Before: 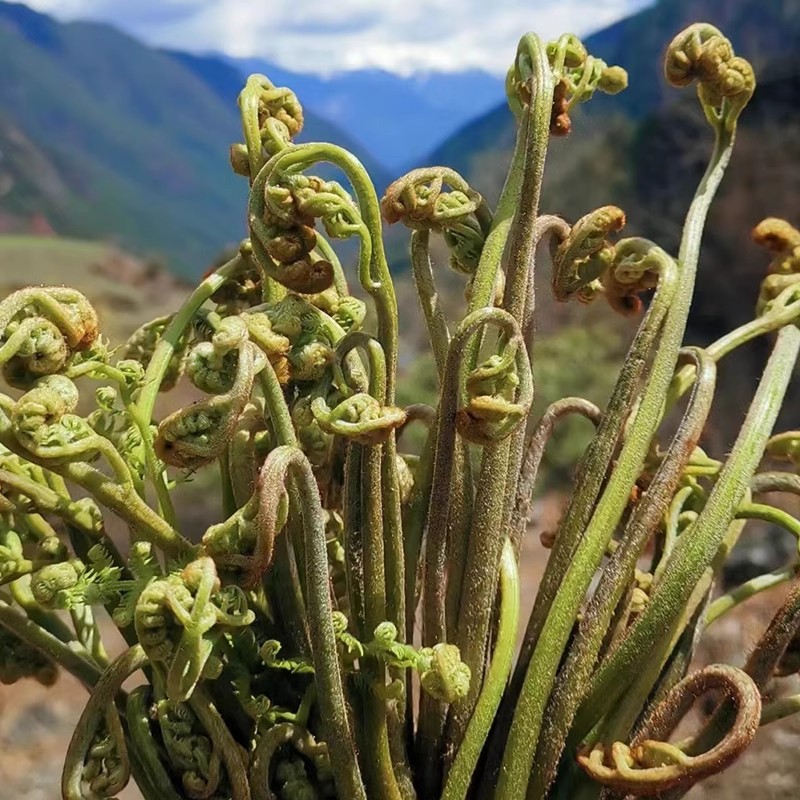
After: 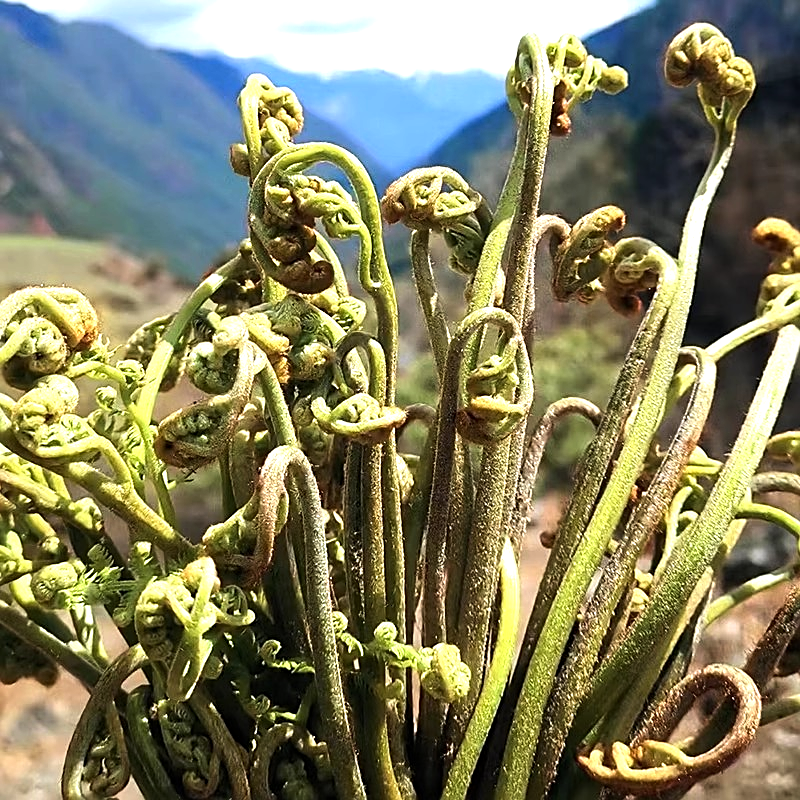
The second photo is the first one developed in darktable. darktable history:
sharpen: on, module defaults
tone equalizer: -8 EV -0.742 EV, -7 EV -0.721 EV, -6 EV -0.635 EV, -5 EV -0.425 EV, -3 EV 0.367 EV, -2 EV 0.6 EV, -1 EV 0.687 EV, +0 EV 0.731 EV, edges refinement/feathering 500, mask exposure compensation -1.57 EV, preserve details no
exposure: exposure 0.375 EV, compensate highlight preservation false
